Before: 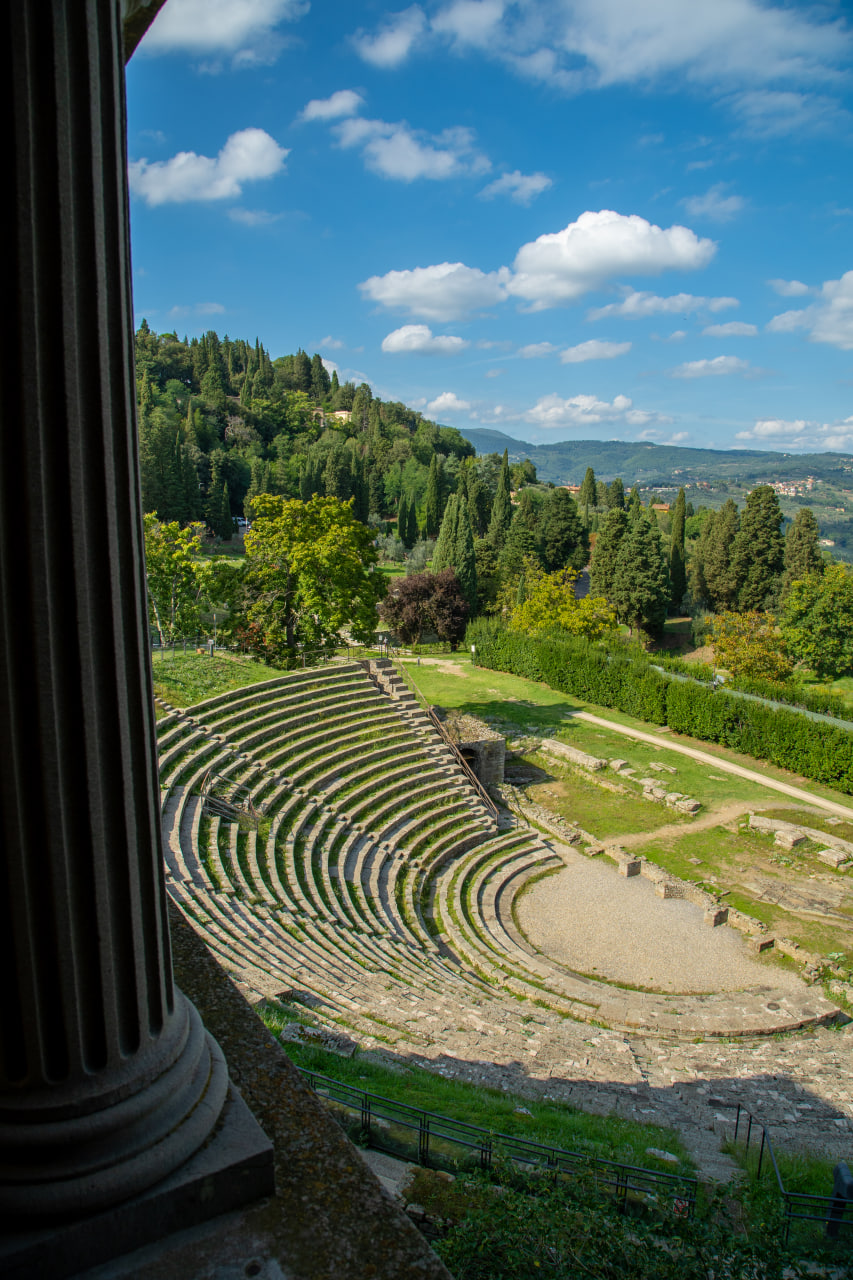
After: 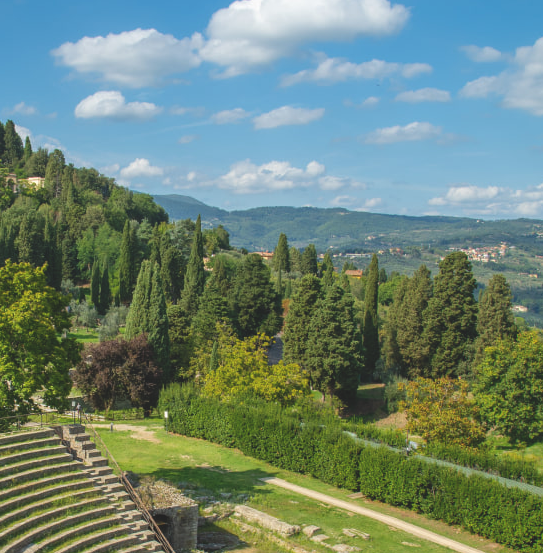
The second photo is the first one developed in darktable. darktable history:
crop: left 36.005%, top 18.293%, right 0.31%, bottom 38.444%
exposure: black level correction -0.015, compensate highlight preservation false
